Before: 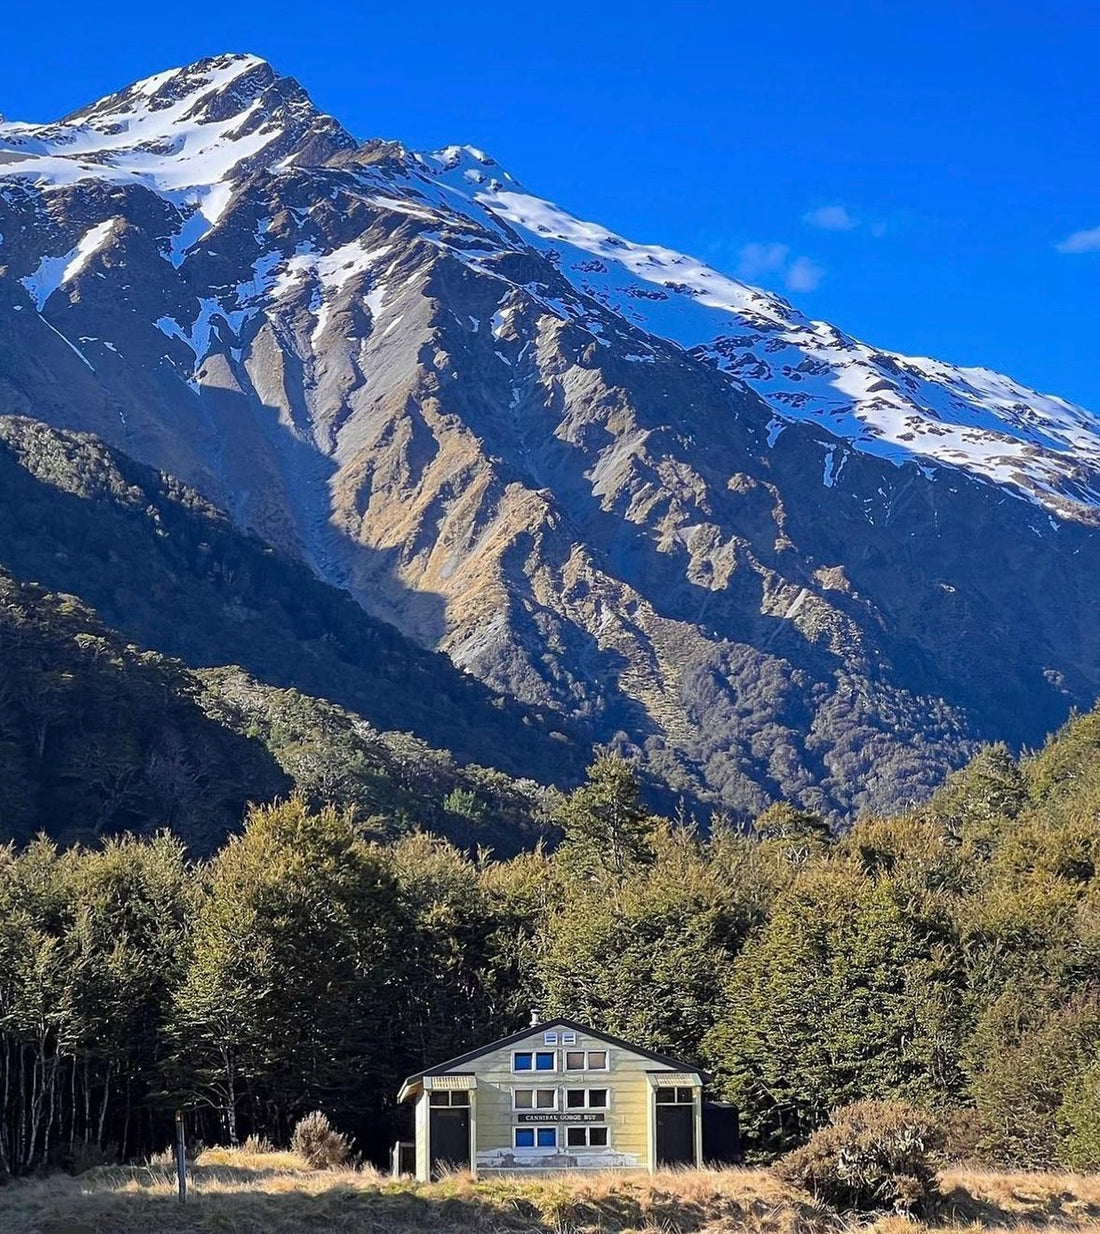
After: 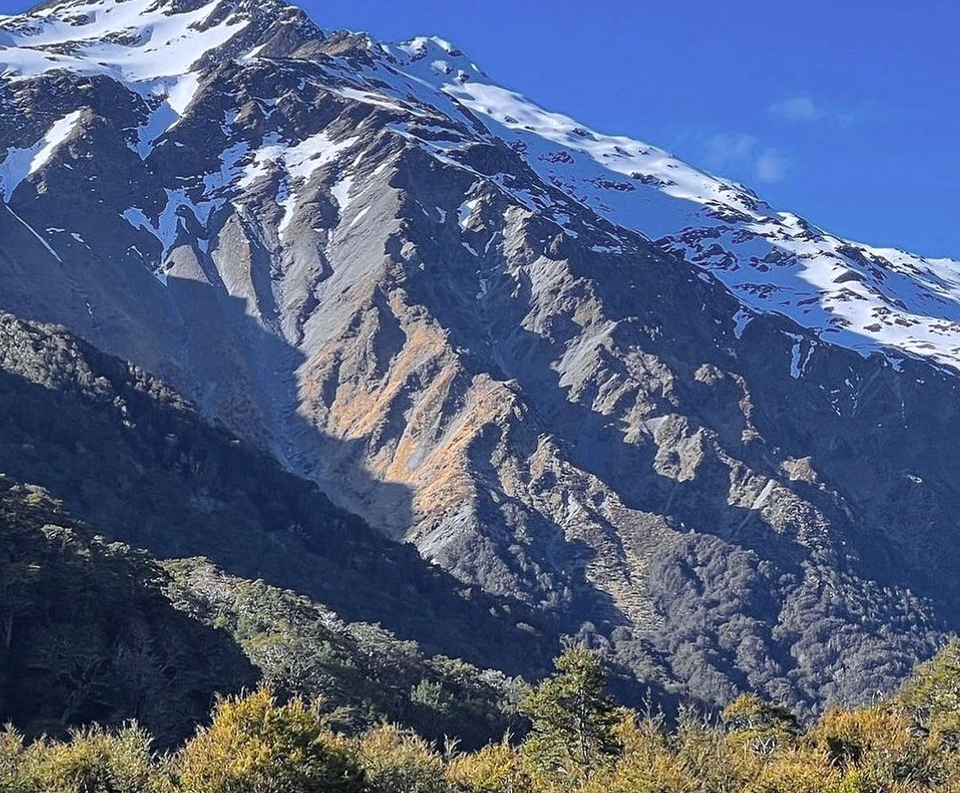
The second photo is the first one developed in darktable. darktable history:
crop: left 3.051%, top 8.836%, right 9.636%, bottom 26.89%
color correction: highlights a* -0.805, highlights b* -9.57
color zones: curves: ch0 [(0, 0.511) (0.143, 0.531) (0.286, 0.56) (0.429, 0.5) (0.571, 0.5) (0.714, 0.5) (0.857, 0.5) (1, 0.5)]; ch1 [(0, 0.525) (0.143, 0.705) (0.286, 0.715) (0.429, 0.35) (0.571, 0.35) (0.714, 0.35) (0.857, 0.4) (1, 0.4)]; ch2 [(0, 0.572) (0.143, 0.512) (0.286, 0.473) (0.429, 0.45) (0.571, 0.5) (0.714, 0.5) (0.857, 0.518) (1, 0.518)]
